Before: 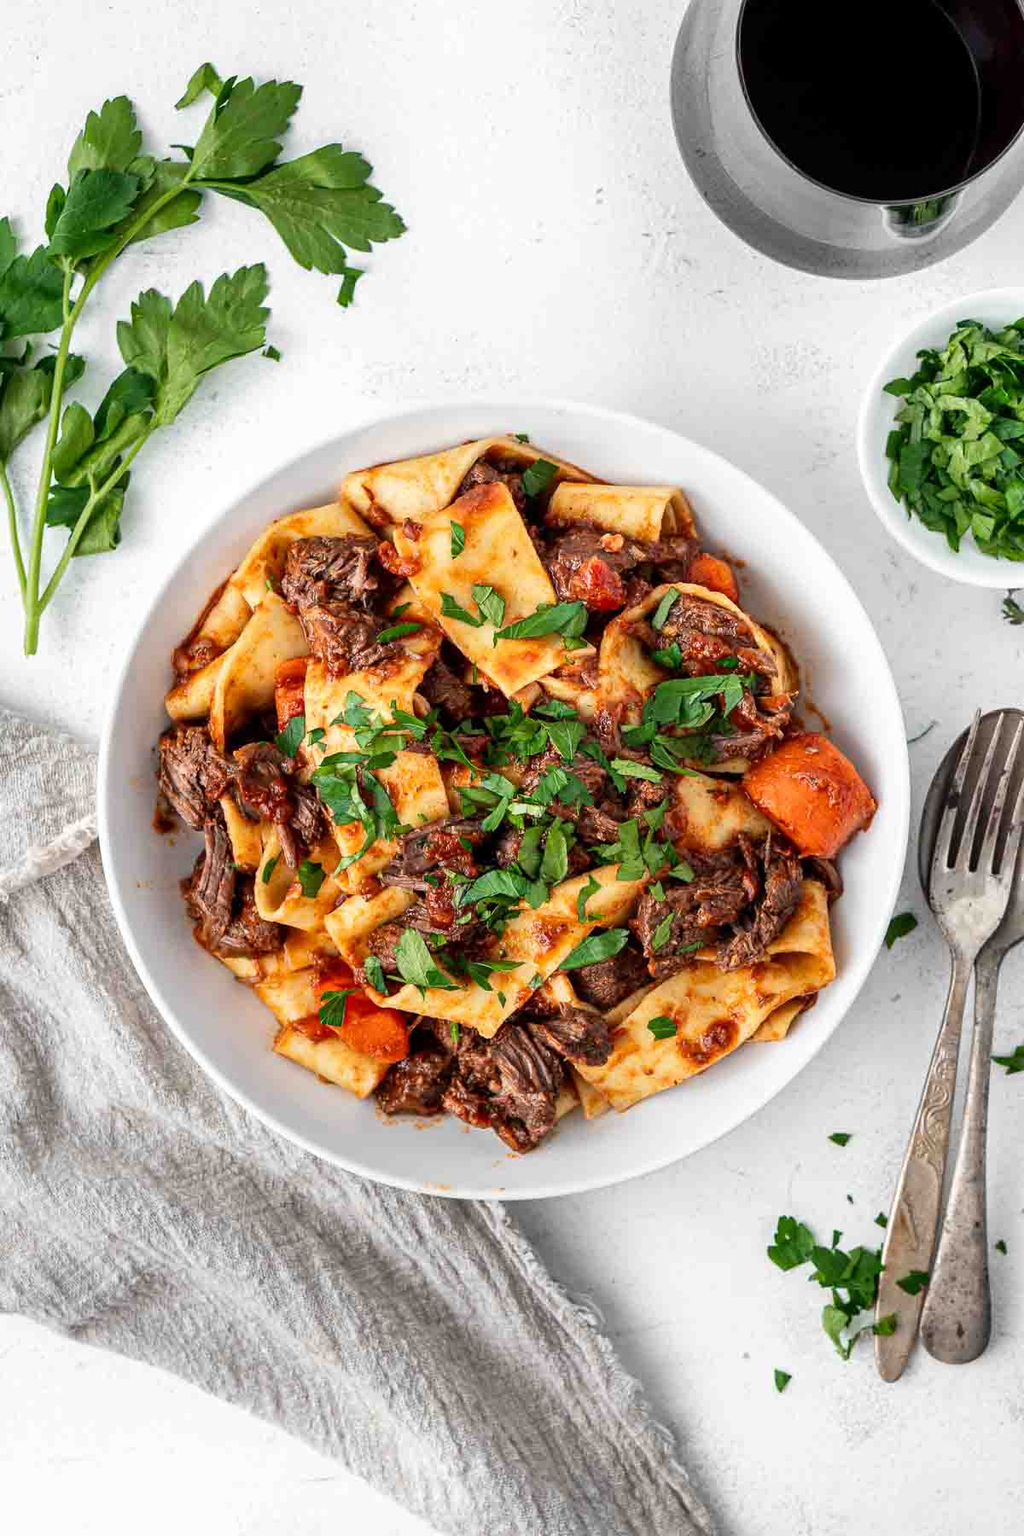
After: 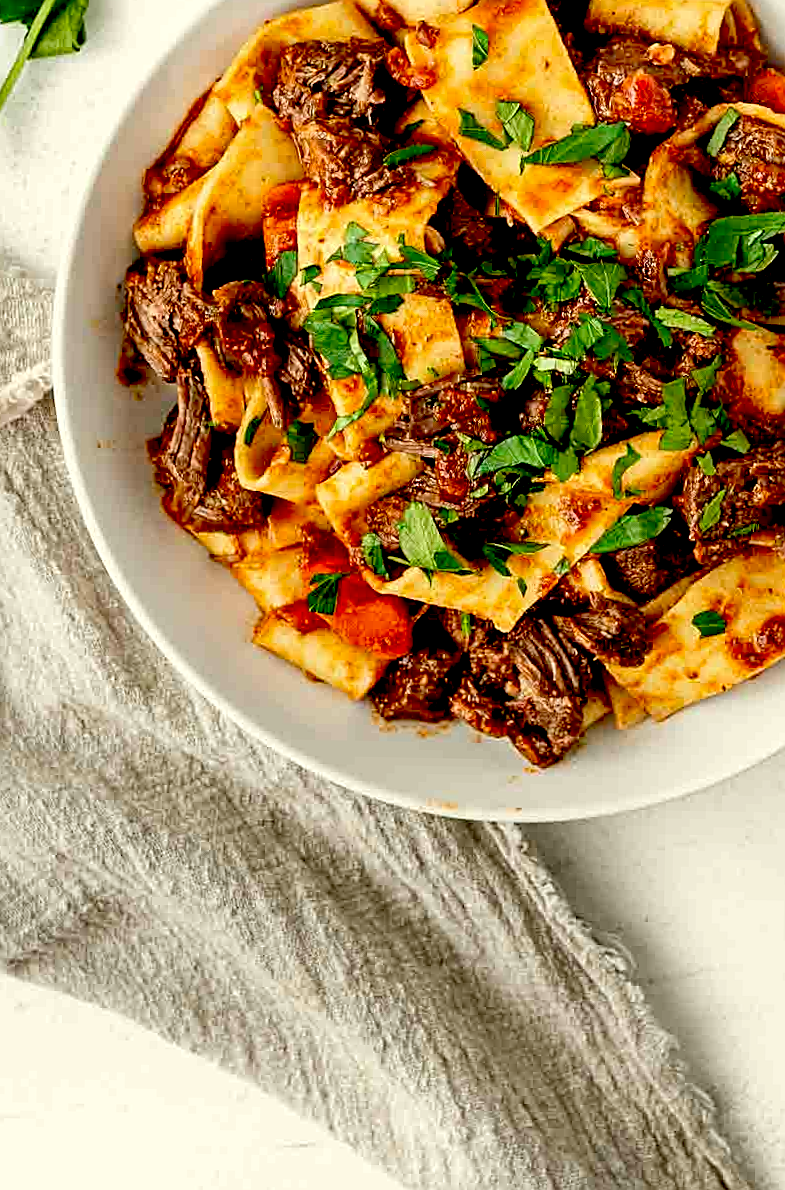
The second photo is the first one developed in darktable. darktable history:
exposure: black level correction 0.049, exposure 0.013 EV, compensate highlight preservation false
sharpen: on, module defaults
color correction: highlights a* -1.35, highlights b* 10.39, shadows a* 0.474, shadows b* 19.06
crop and rotate: angle -1.06°, left 3.885%, top 32.014%, right 28.876%
